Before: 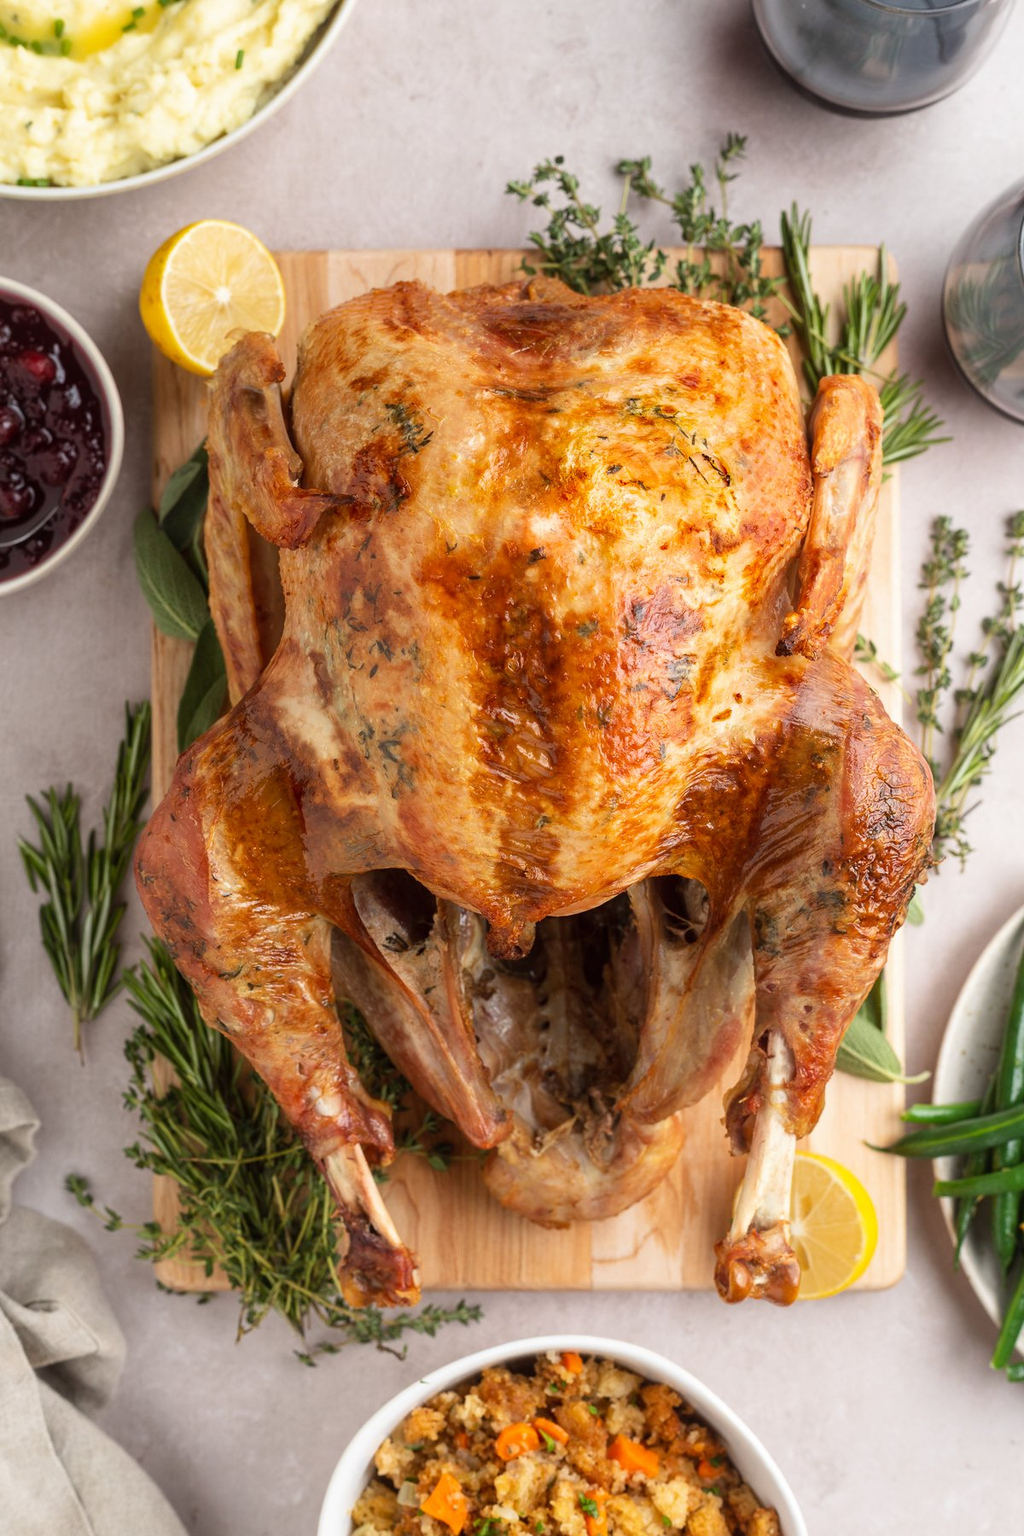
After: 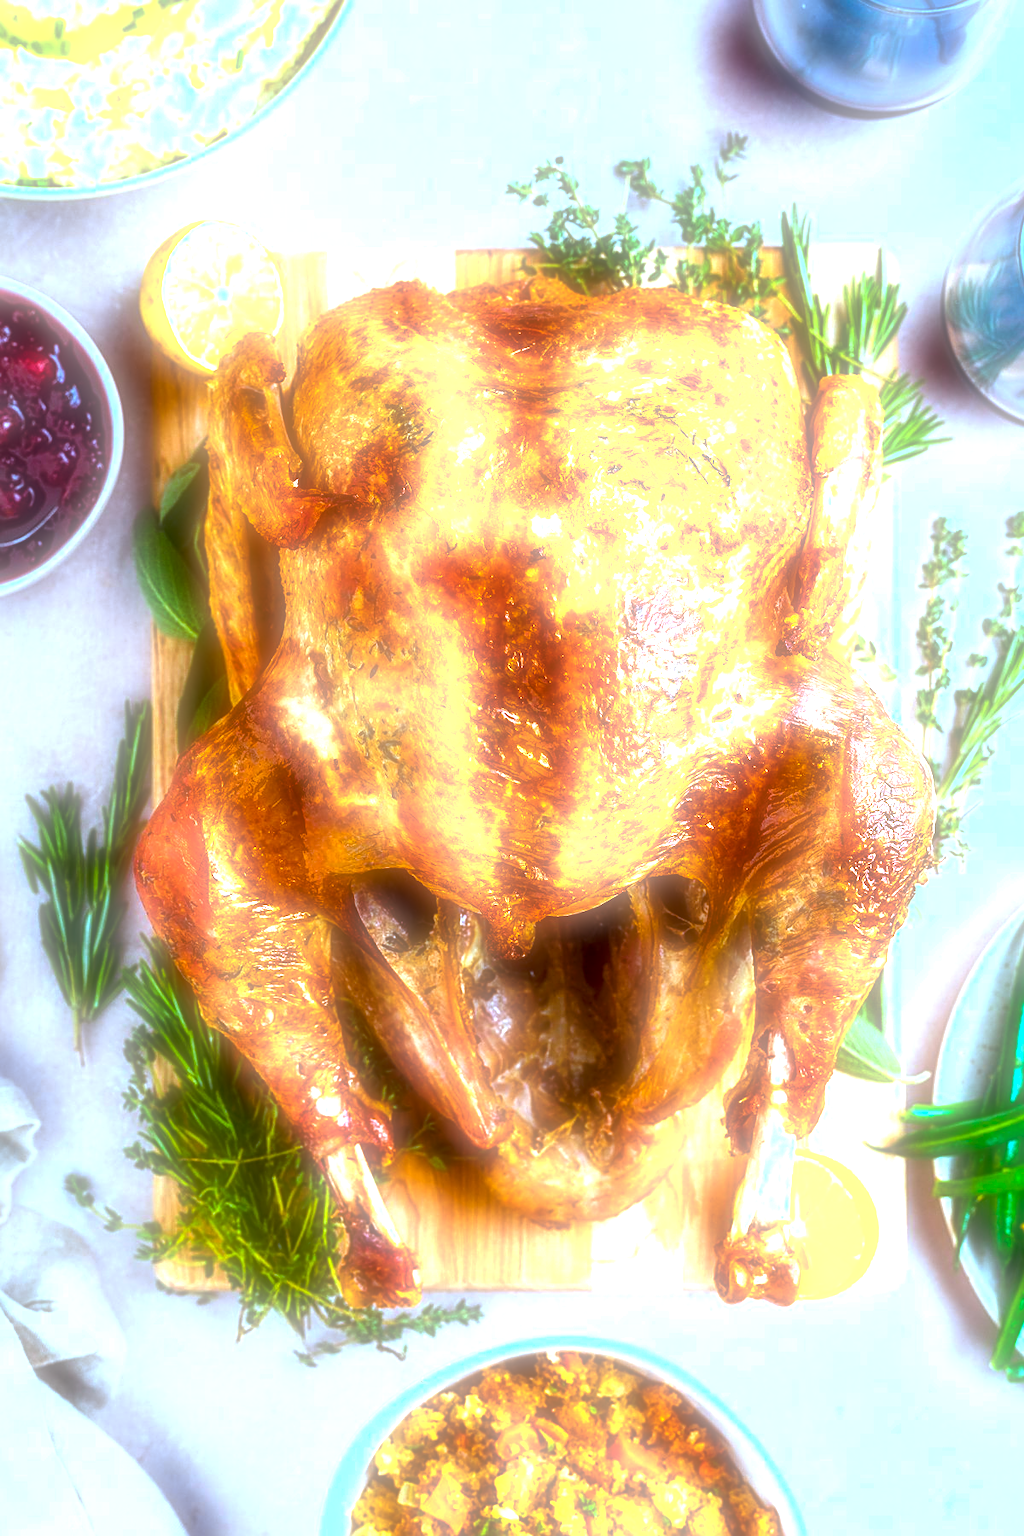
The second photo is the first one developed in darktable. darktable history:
sharpen: on, module defaults
exposure: black level correction 0, exposure 0.7 EV, compensate exposure bias true, compensate highlight preservation false
color calibration: illuminant F (fluorescent), F source F9 (Cool White Deluxe 4150 K) – high CRI, x 0.374, y 0.373, temperature 4158.34 K
local contrast: highlights 60%, shadows 60%, detail 160%
color balance rgb: linear chroma grading › global chroma 42%, perceptual saturation grading › global saturation 42%, perceptual brilliance grading › global brilliance 25%, global vibrance 33%
soften: on, module defaults
rgb levels: mode RGB, independent channels, levels [[0, 0.5, 1], [0, 0.521, 1], [0, 0.536, 1]]
white balance: red 0.924, blue 1.095
